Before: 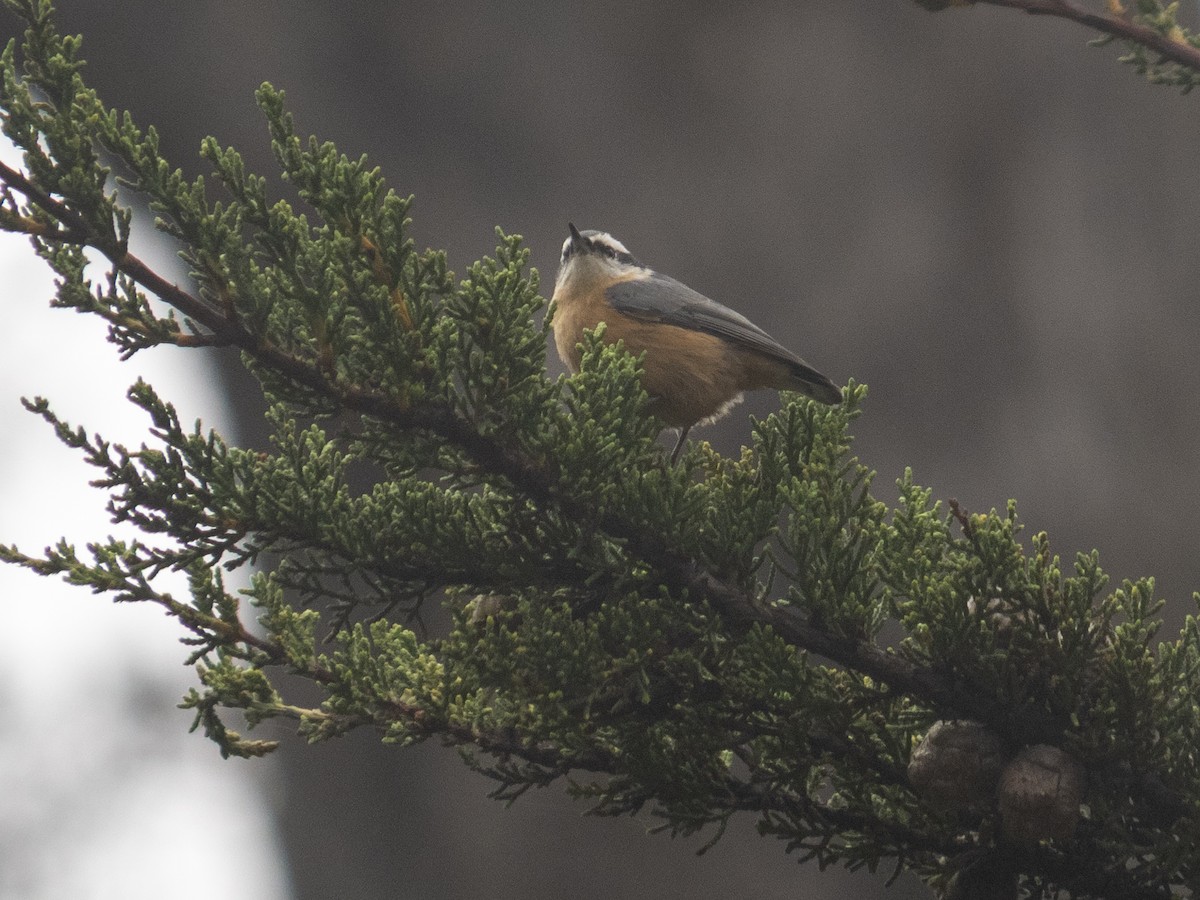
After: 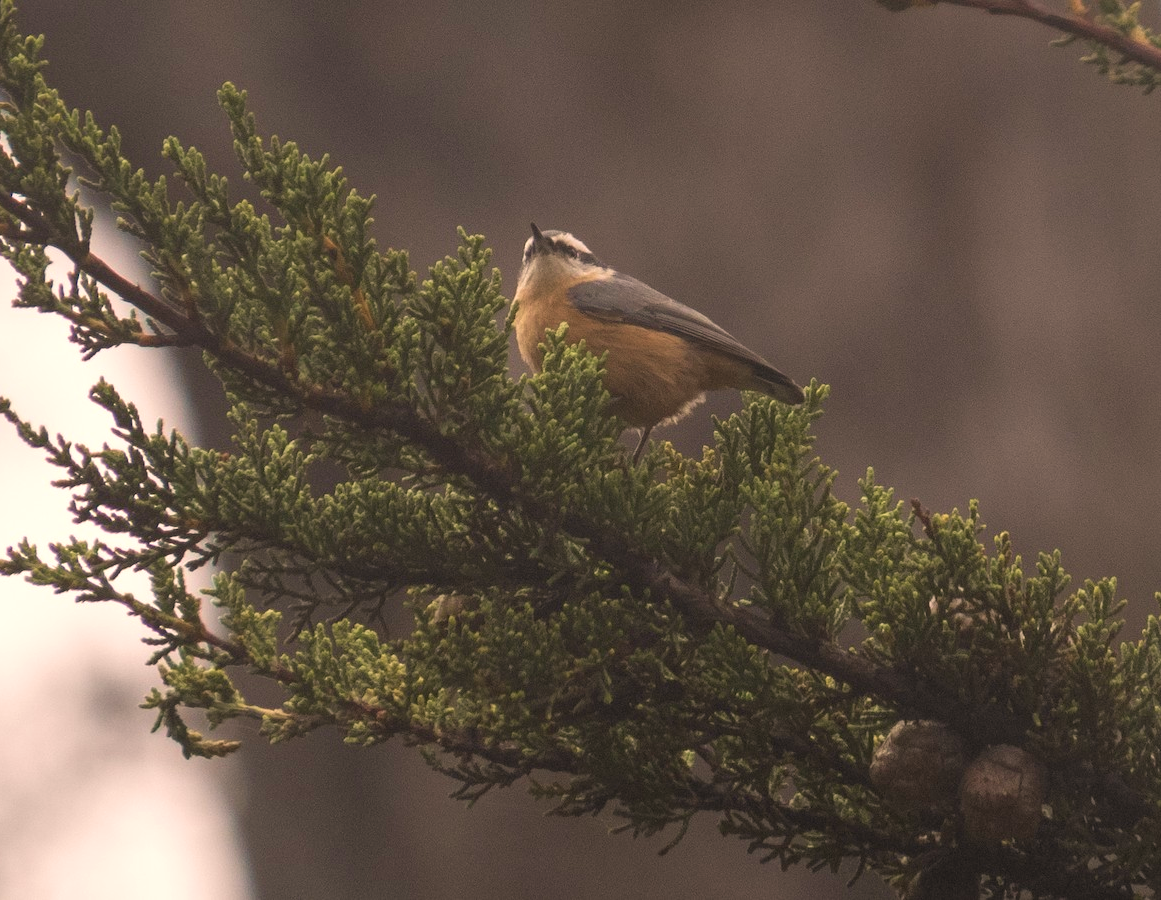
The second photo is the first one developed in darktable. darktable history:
crop and rotate: left 3.238%
velvia: on, module defaults
white balance: red 1.127, blue 0.943
